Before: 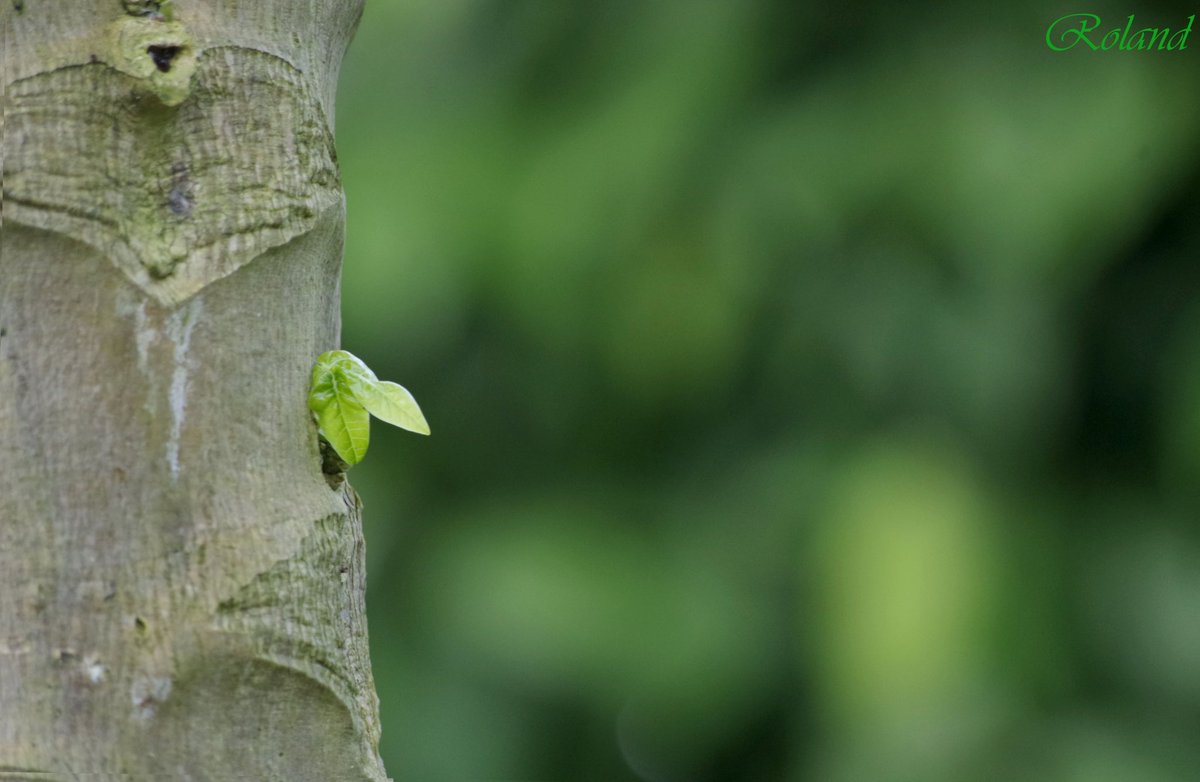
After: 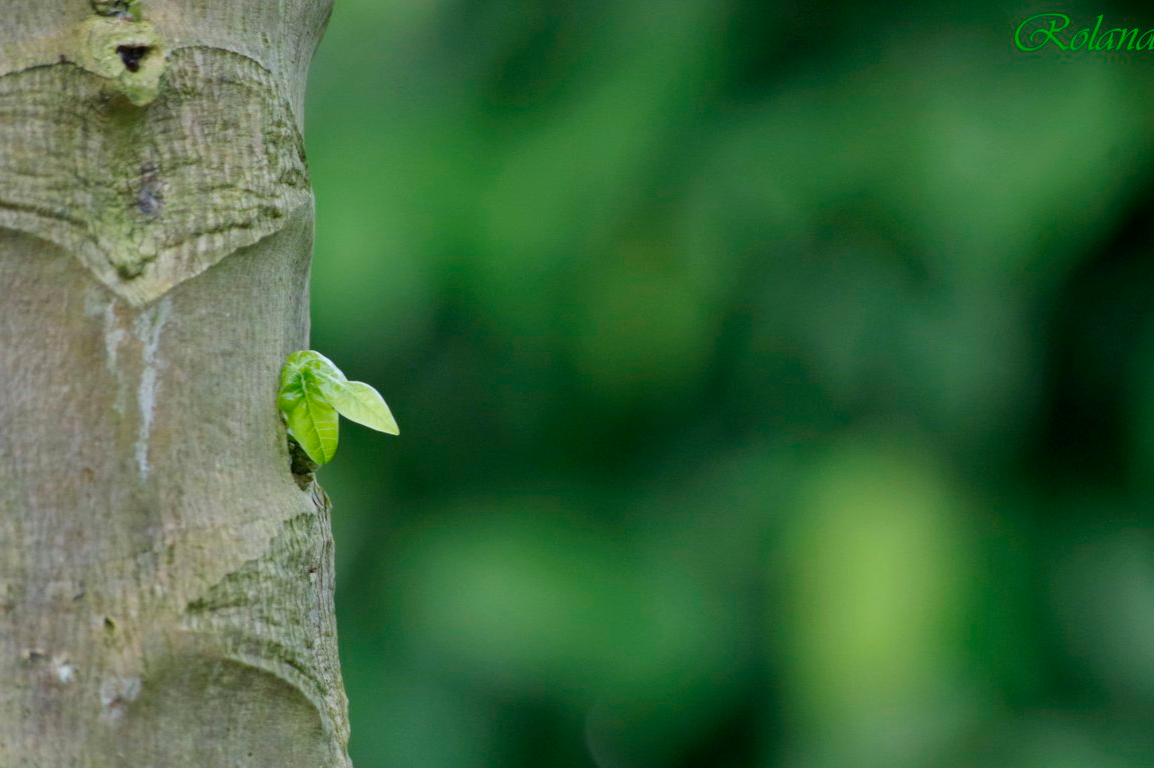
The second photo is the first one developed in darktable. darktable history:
crop and rotate: left 2.638%, right 1.146%, bottom 1.781%
